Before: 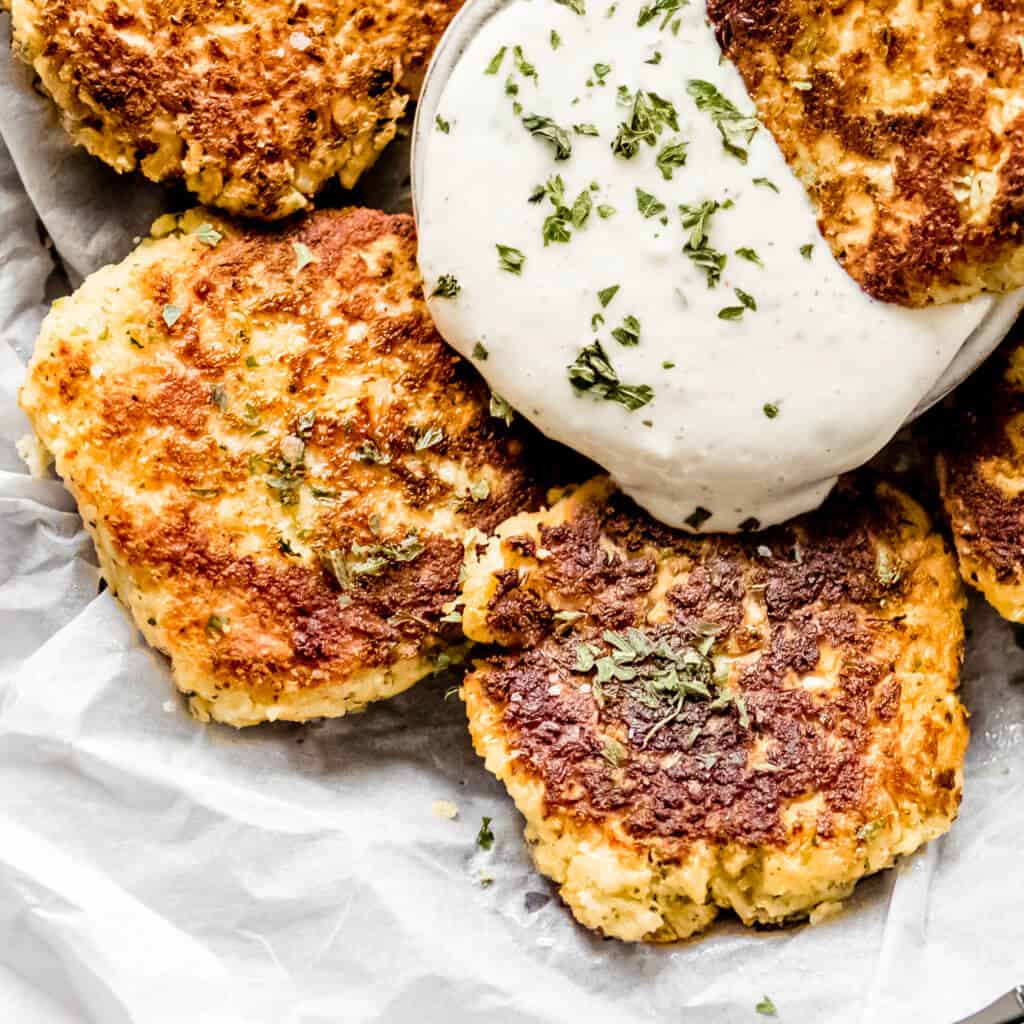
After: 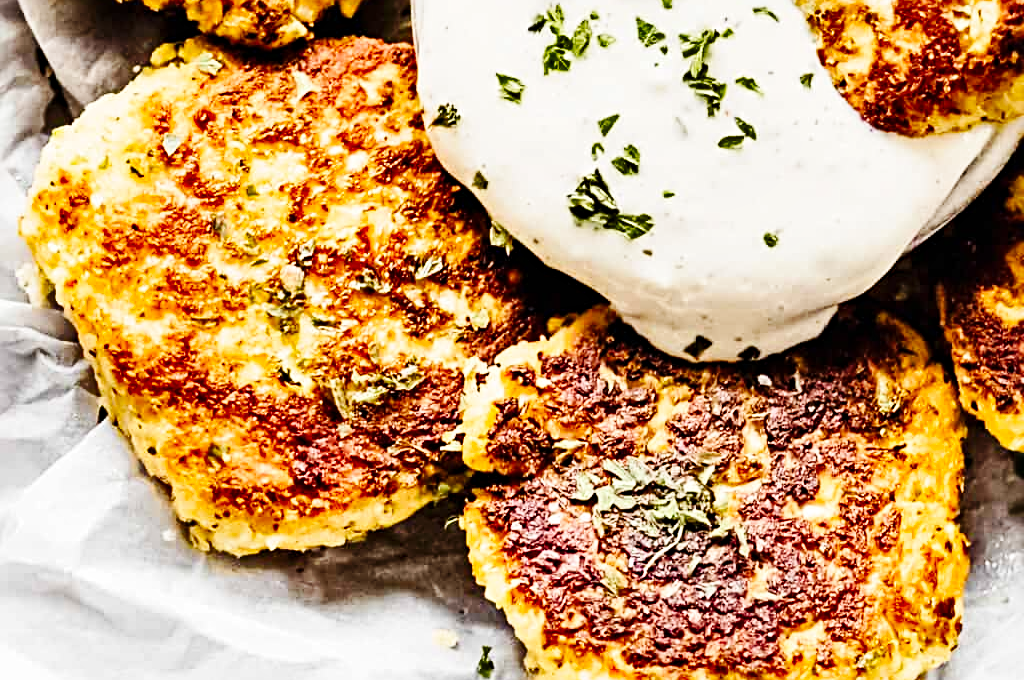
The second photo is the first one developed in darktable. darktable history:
contrast brightness saturation: contrast 0.098, brightness 0.03, saturation 0.095
base curve: curves: ch0 [(0, 0) (0.032, 0.025) (0.121, 0.166) (0.206, 0.329) (0.605, 0.79) (1, 1)], exposure shift 0.01, preserve colors none
shadows and highlights: low approximation 0.01, soften with gaussian
sharpen: radius 3.947
crop: top 16.742%, bottom 16.782%
